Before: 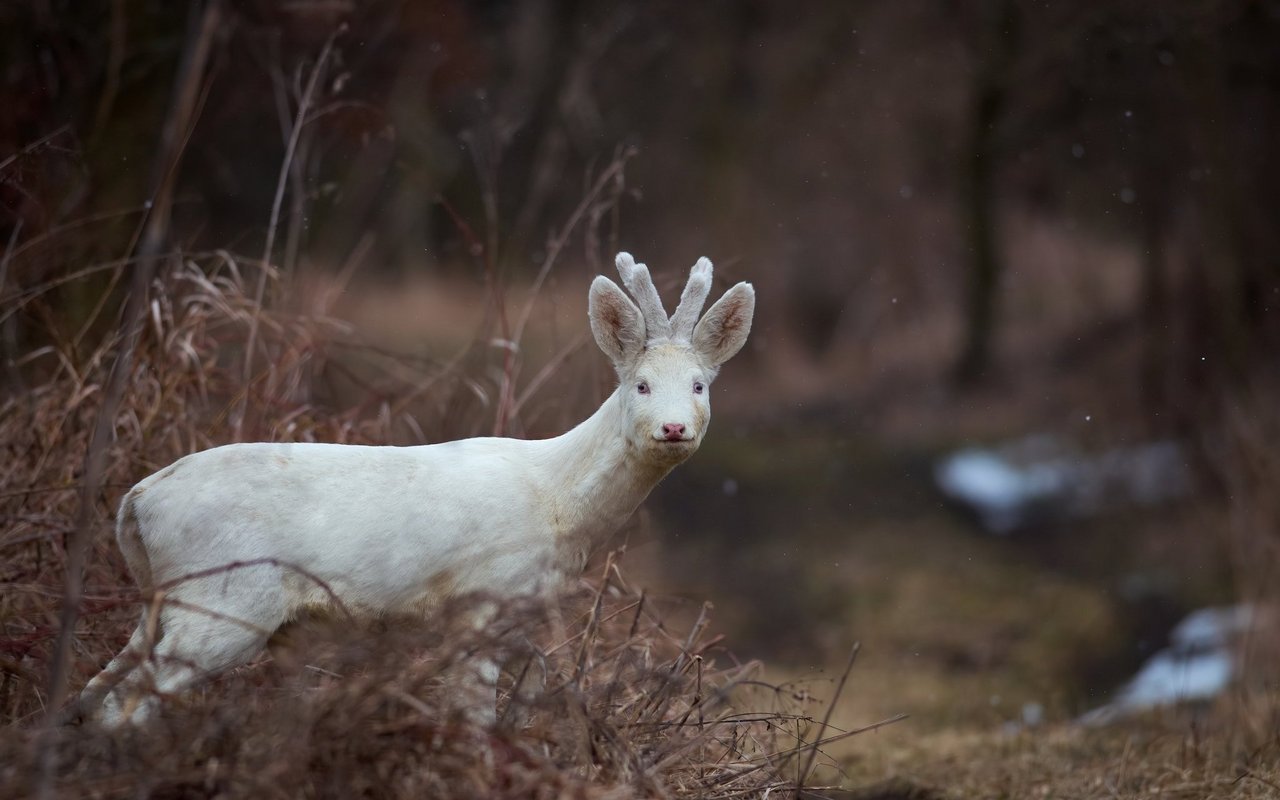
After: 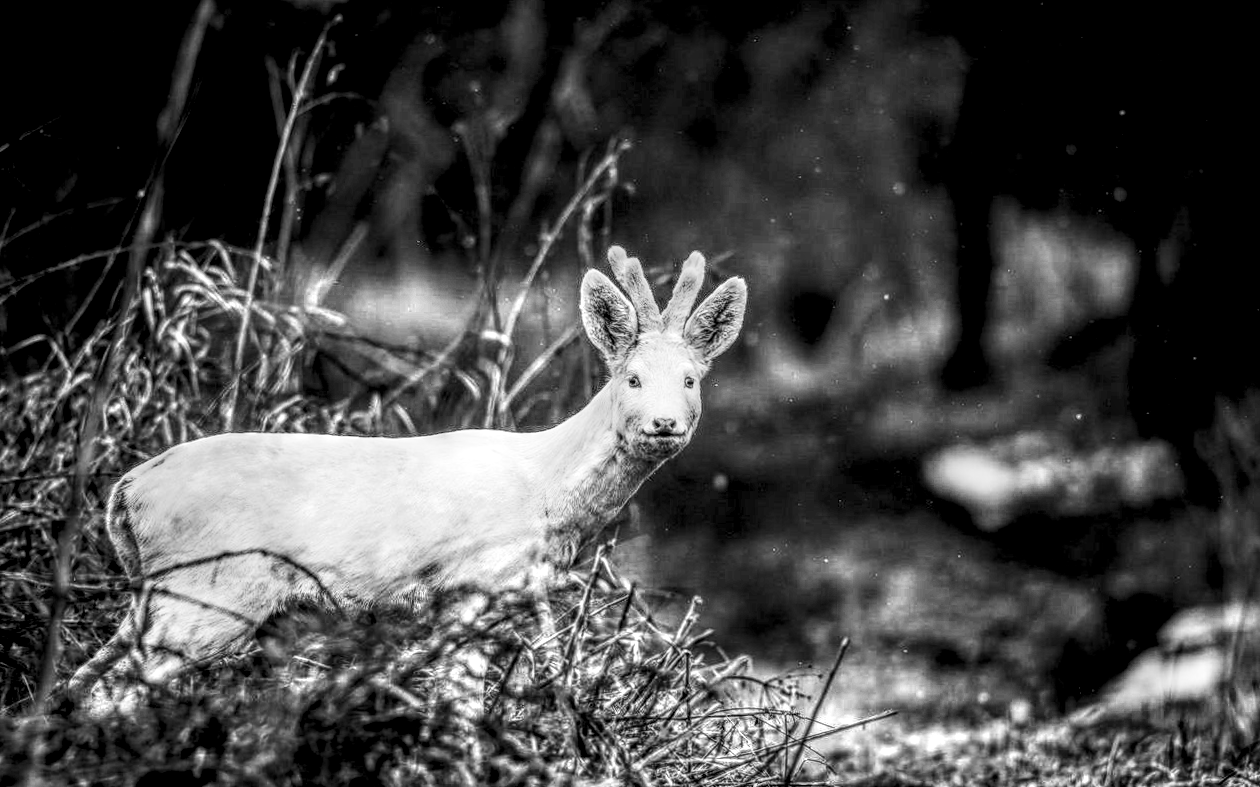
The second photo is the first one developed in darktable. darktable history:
local contrast: highlights 2%, shadows 1%, detail 298%, midtone range 0.294
contrast brightness saturation: contrast 0.411, brightness 0.052, saturation 0.252
color calibration: output gray [0.18, 0.41, 0.41, 0], illuminant same as pipeline (D50), adaptation XYZ, x 0.346, y 0.357, temperature 5017.91 K
crop and rotate: angle -0.563°
velvia: strength 14.53%
exposure: black level correction 0.011, exposure 1.075 EV, compensate exposure bias true, compensate highlight preservation false
